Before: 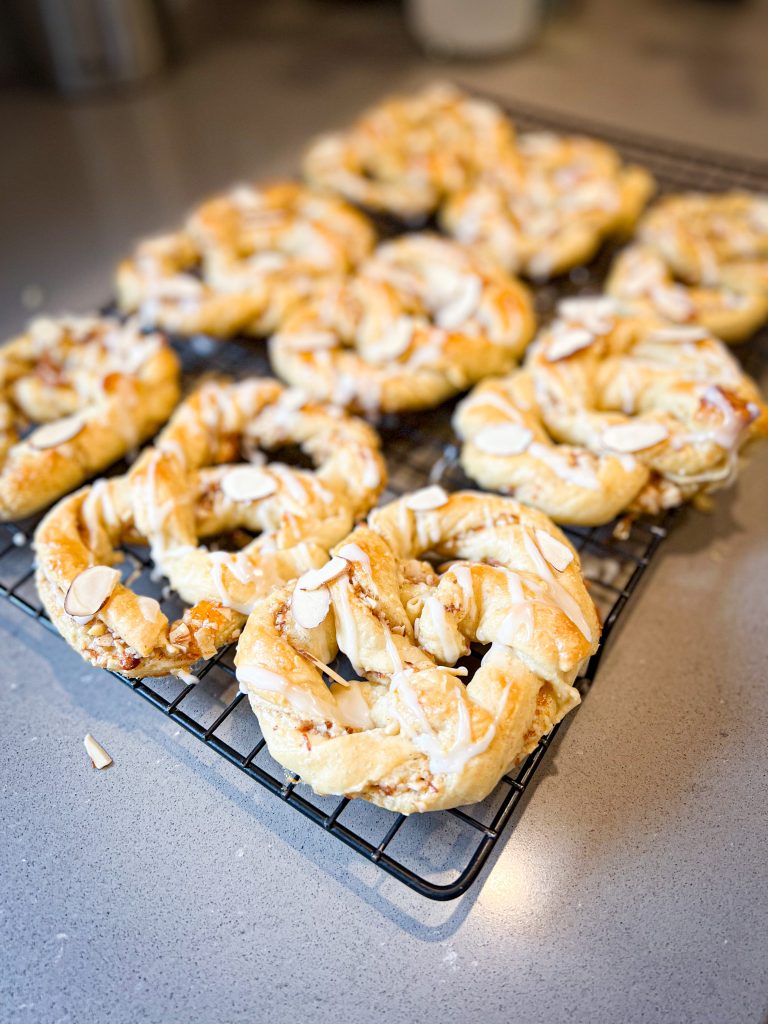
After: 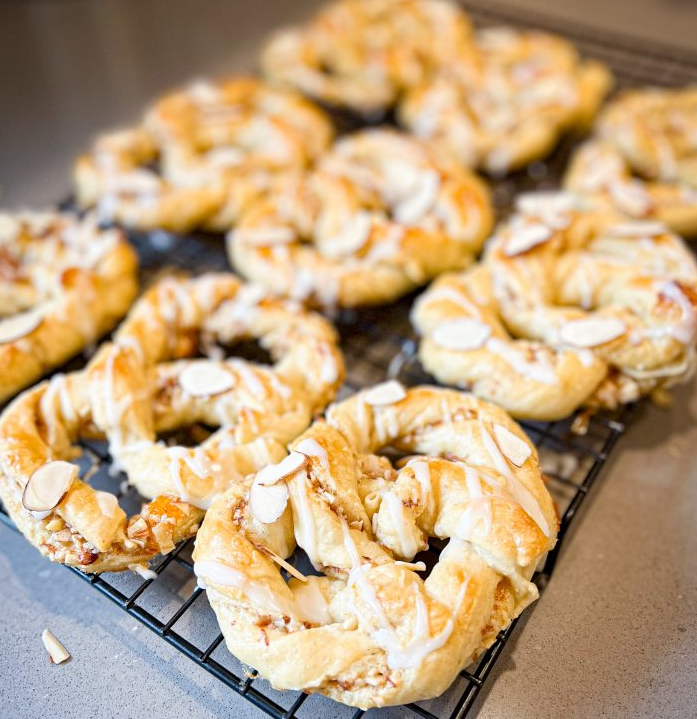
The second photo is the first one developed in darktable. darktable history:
crop: left 5.596%, top 10.314%, right 3.534%, bottom 19.395%
shadows and highlights: radius 331.84, shadows 53.55, highlights -100, compress 94.63%, highlights color adjustment 73.23%, soften with gaussian
